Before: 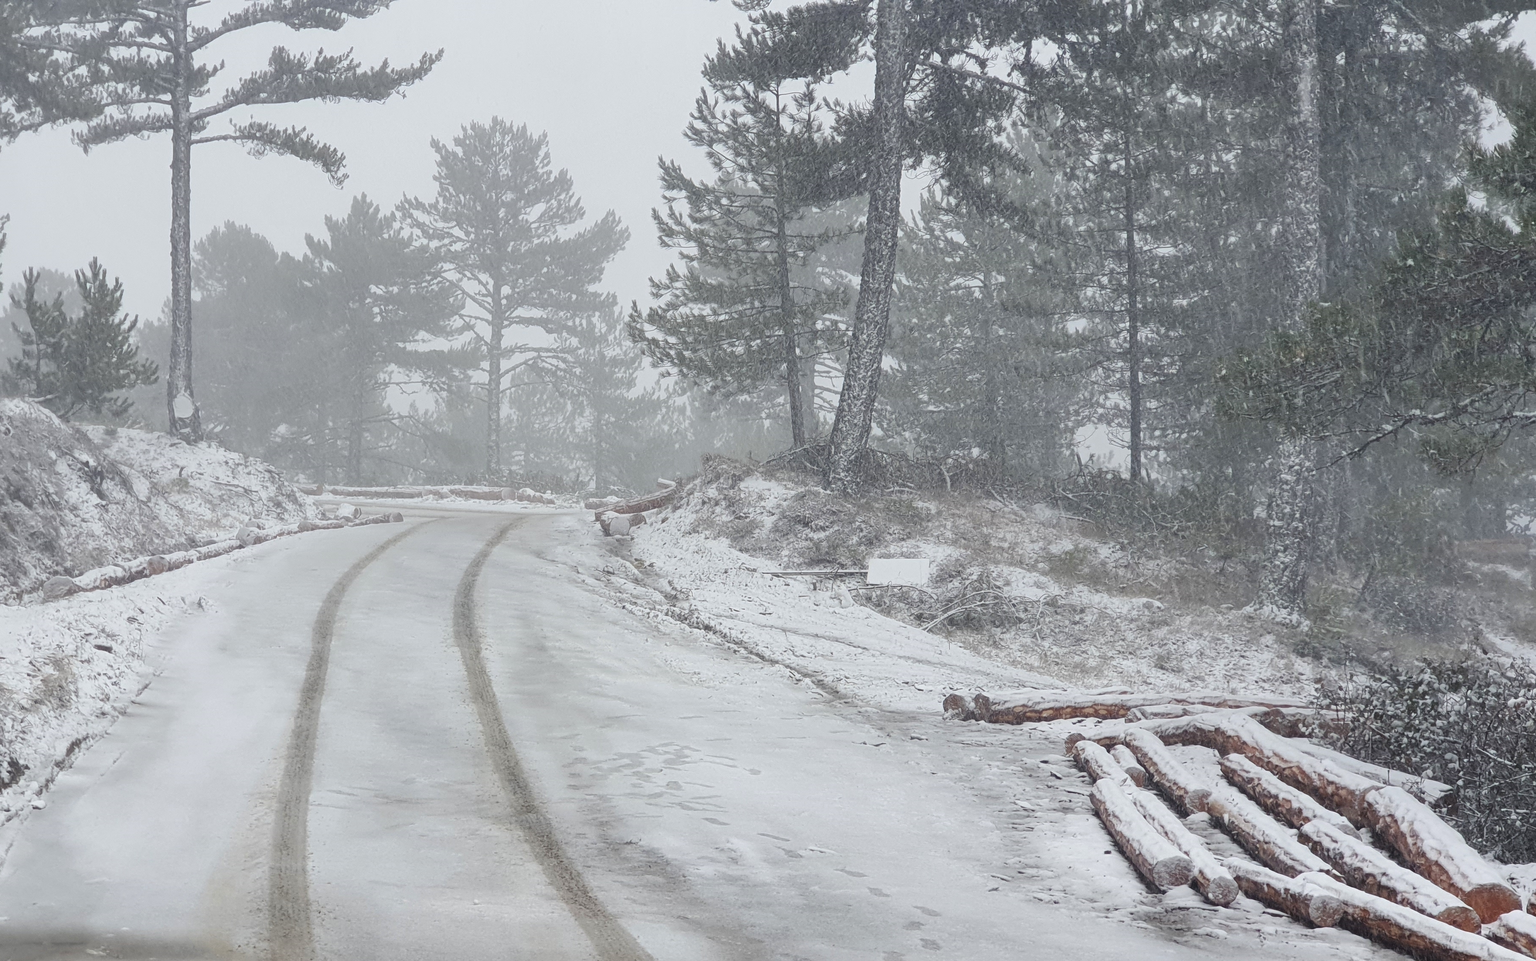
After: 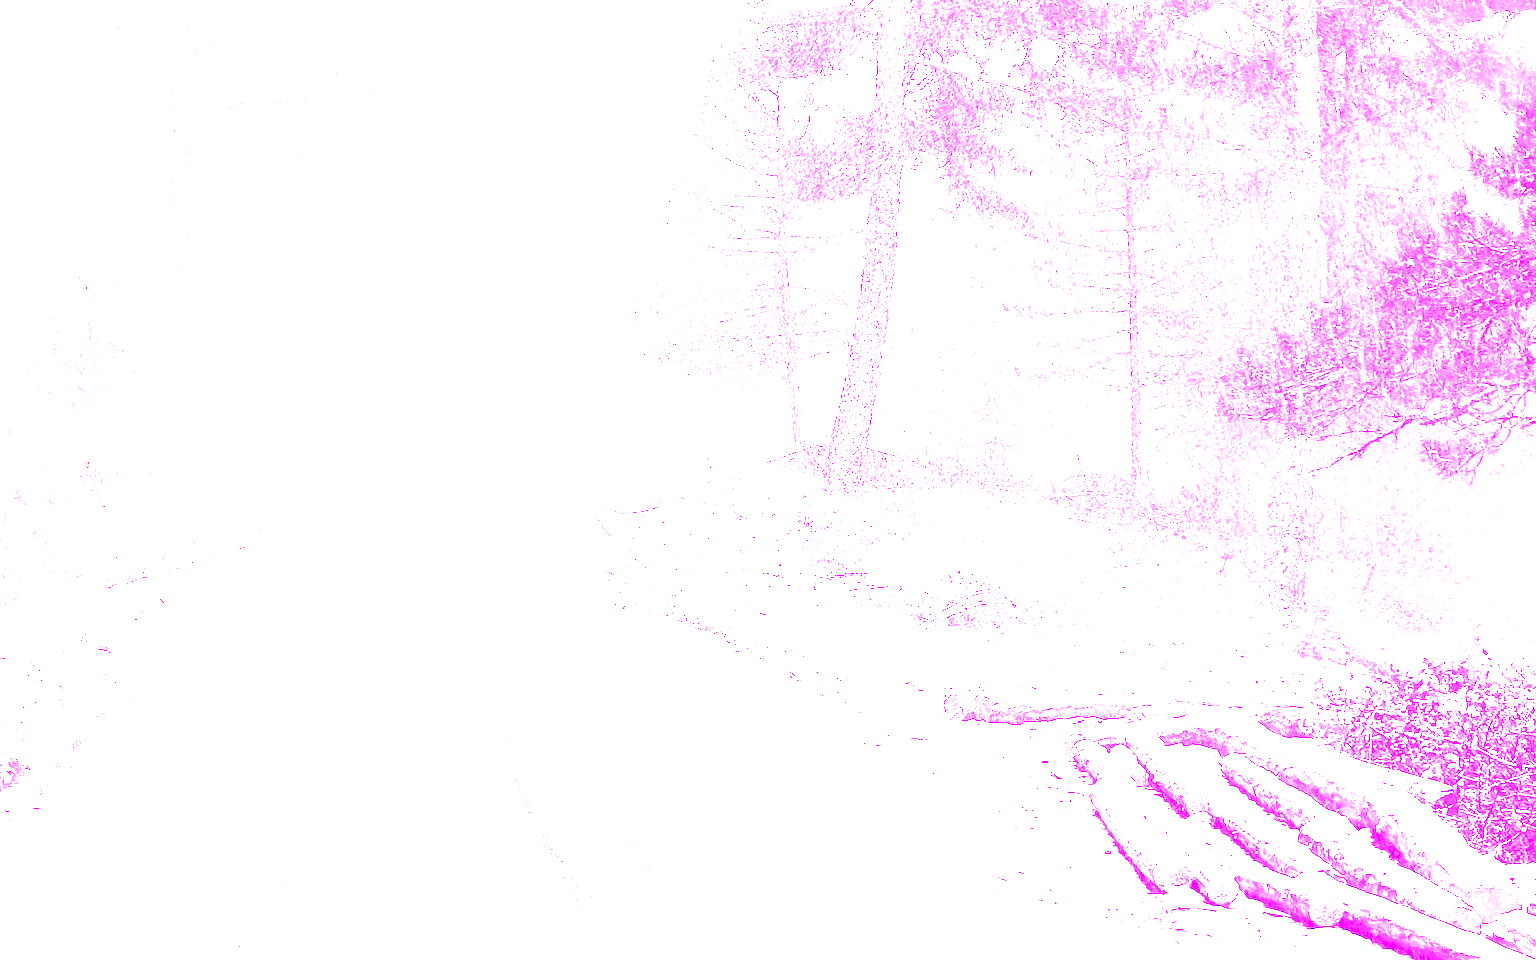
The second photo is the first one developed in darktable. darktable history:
color calibration: illuminant custom, x 0.432, y 0.395, temperature 3098 K
white balance: red 8, blue 8
